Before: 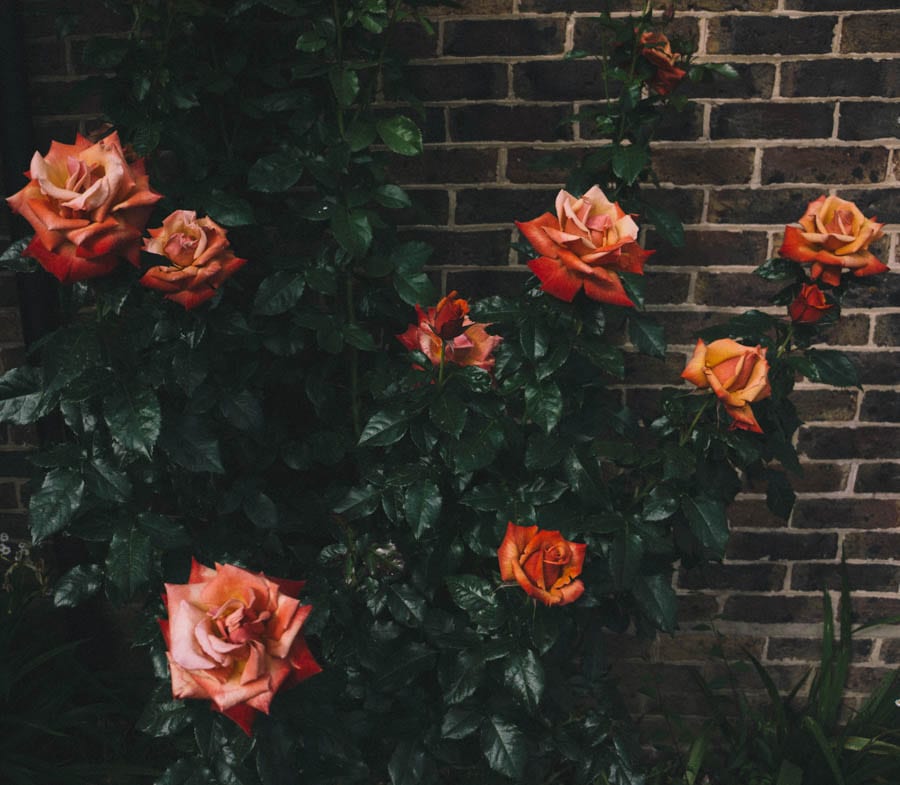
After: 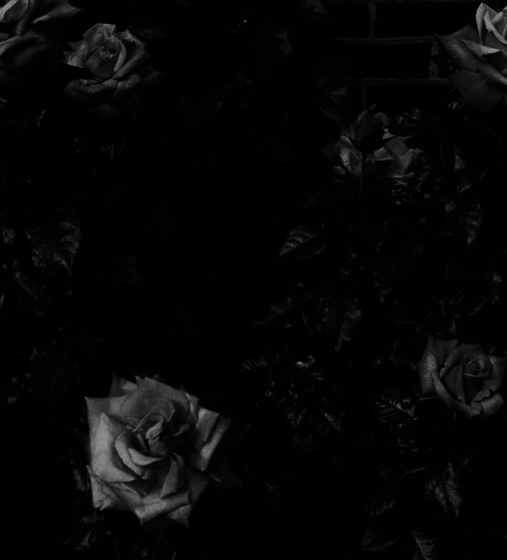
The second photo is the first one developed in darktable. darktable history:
contrast brightness saturation: contrast 0.02, brightness -1, saturation -1
crop: left 8.966%, top 23.852%, right 34.699%, bottom 4.703%
